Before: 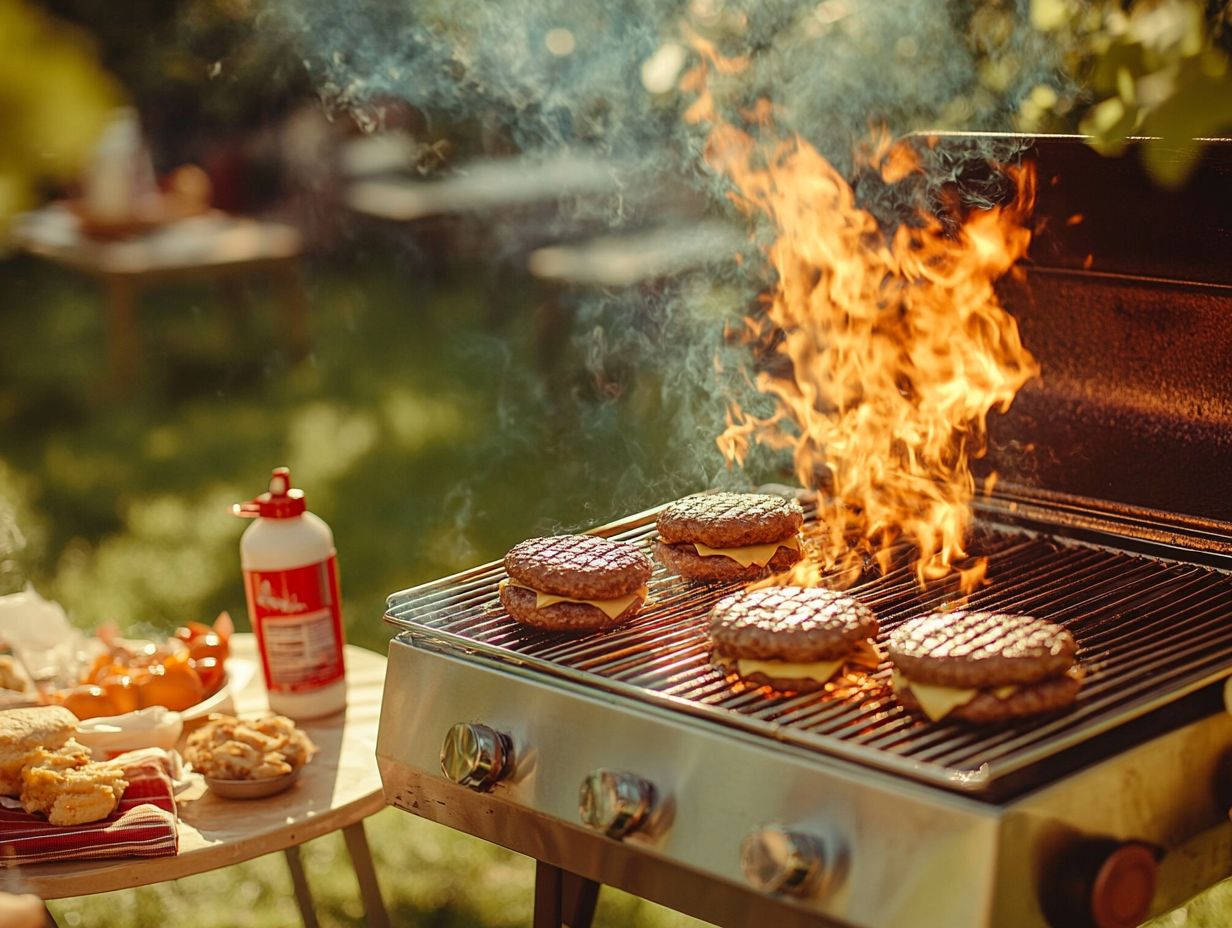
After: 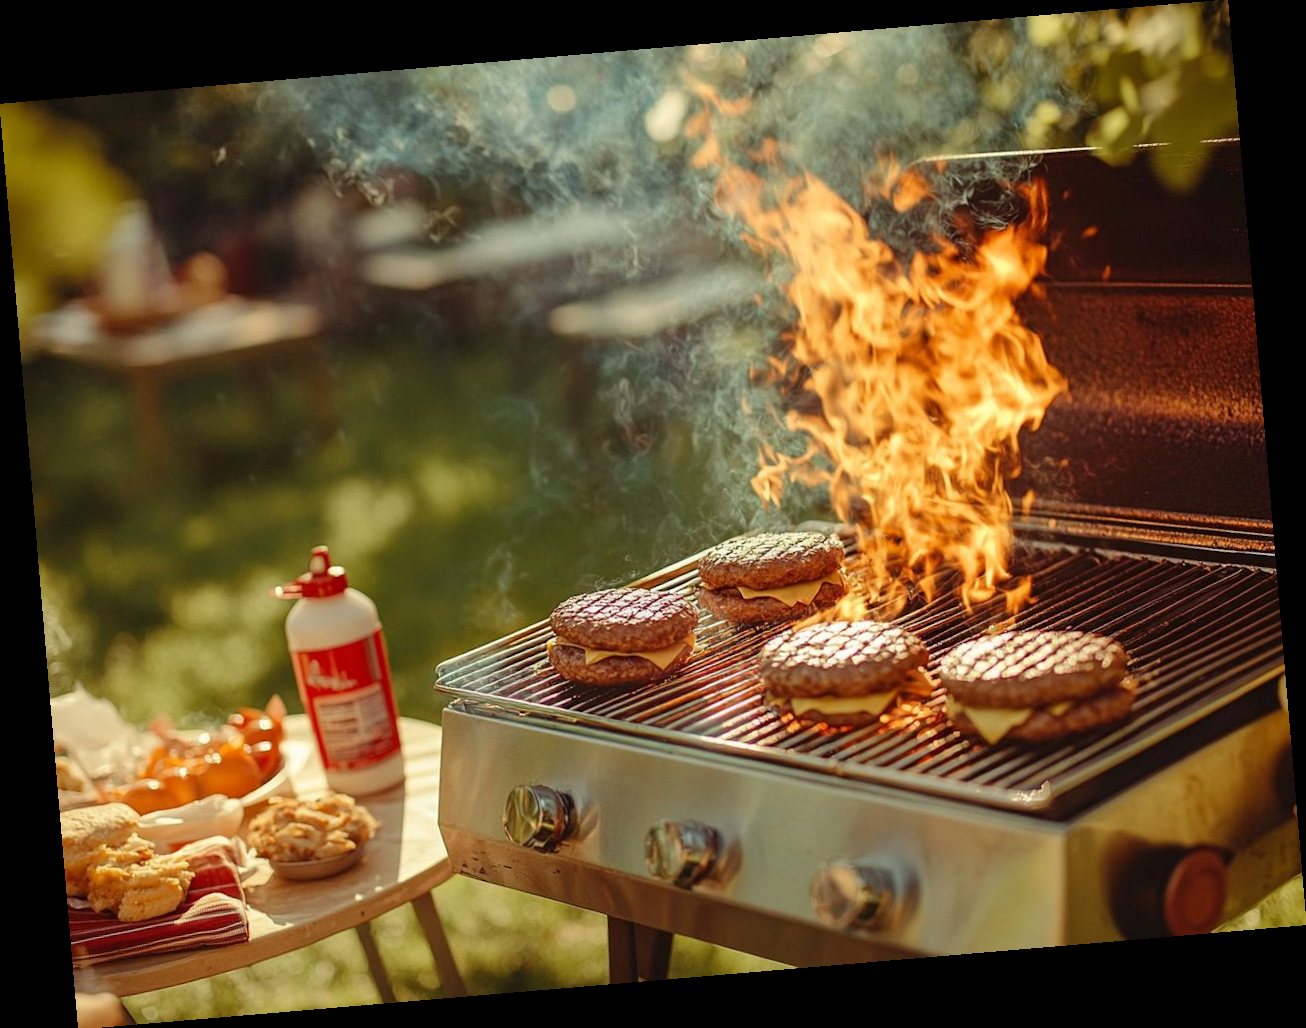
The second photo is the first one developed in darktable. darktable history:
rotate and perspective: rotation -4.86°, automatic cropping off
